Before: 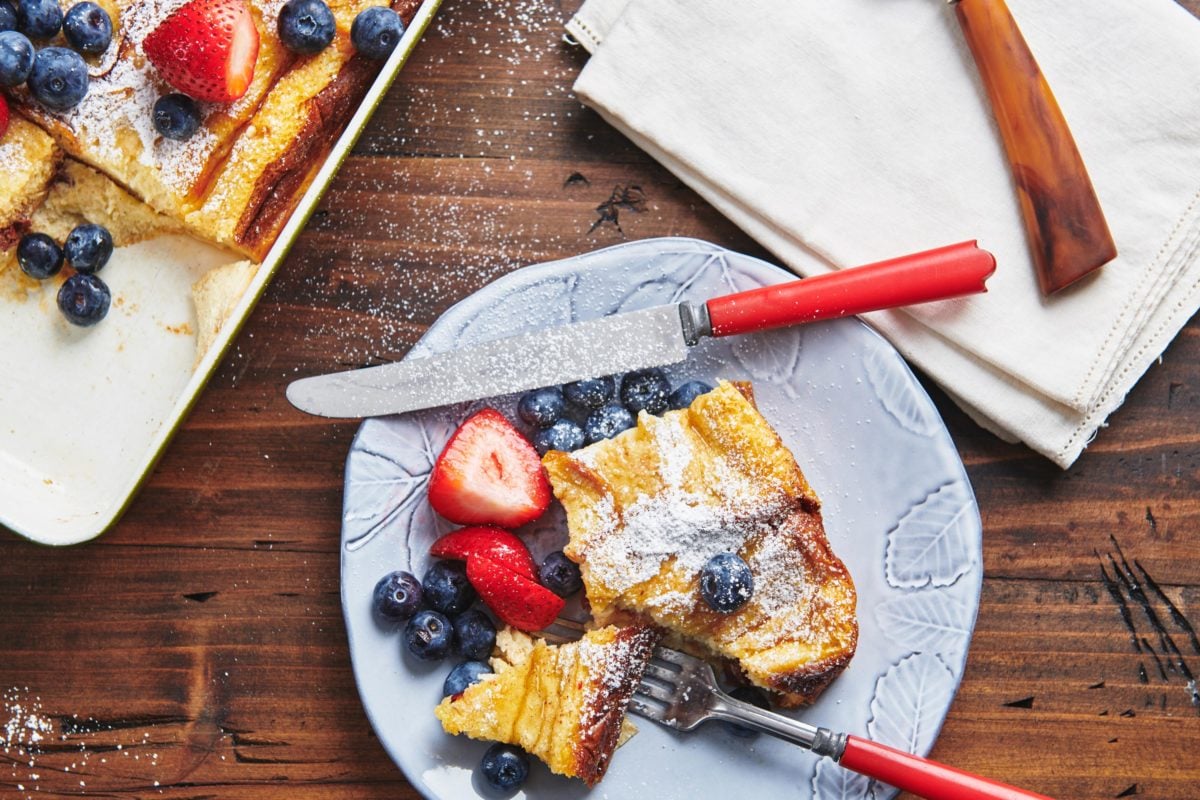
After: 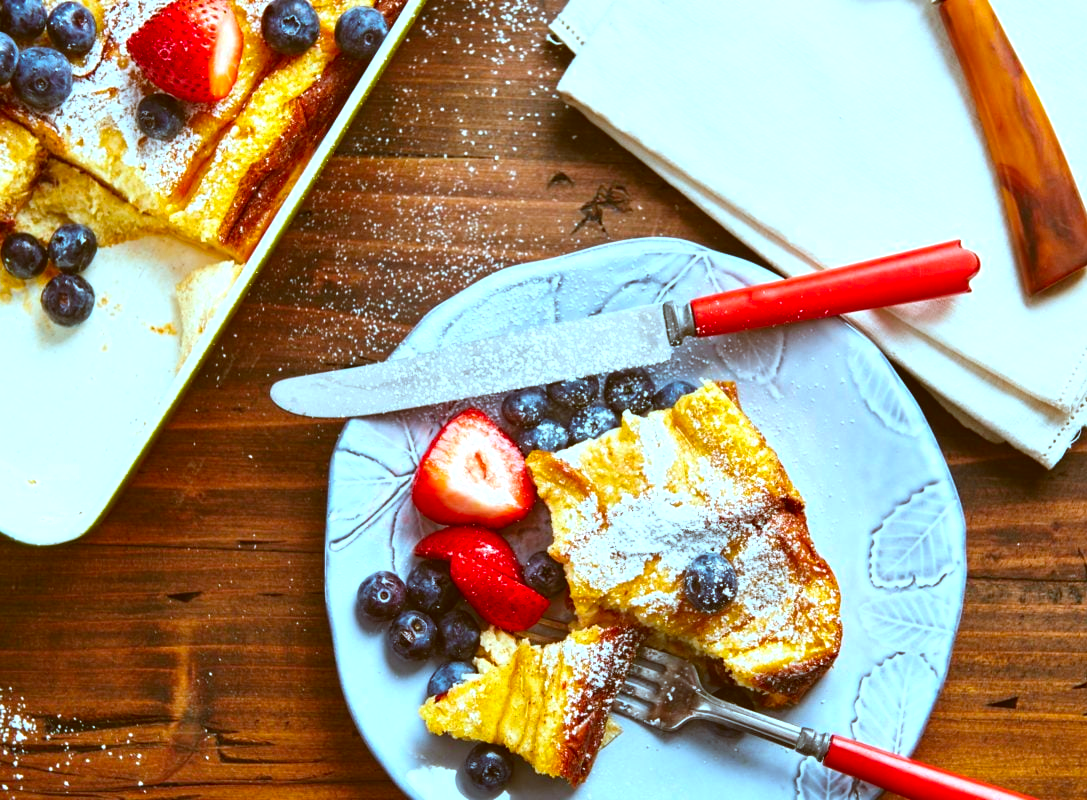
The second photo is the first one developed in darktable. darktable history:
color correction: highlights a* -14.64, highlights b* -16.49, shadows a* 10.1, shadows b* 29.59
color balance rgb: global offset › luminance 0.274%, perceptual saturation grading › global saturation 30.304%, perceptual brilliance grading › highlights 11.67%, global vibrance 20%
crop and rotate: left 1.335%, right 8.07%
